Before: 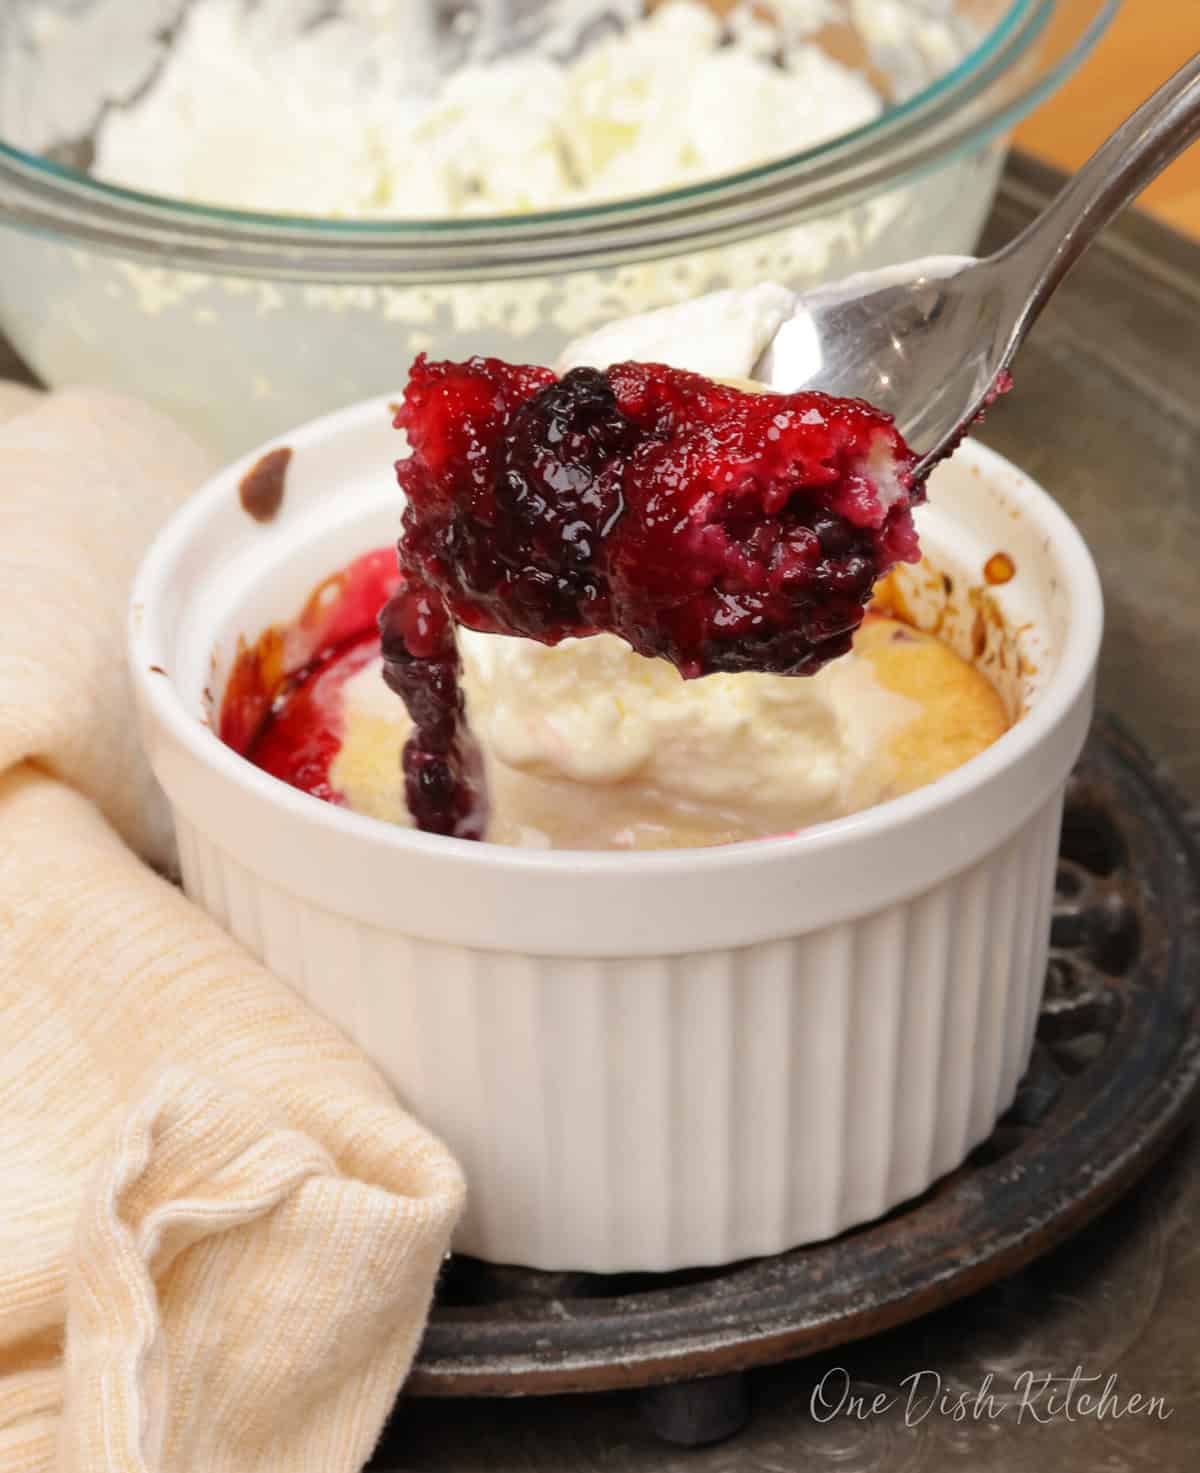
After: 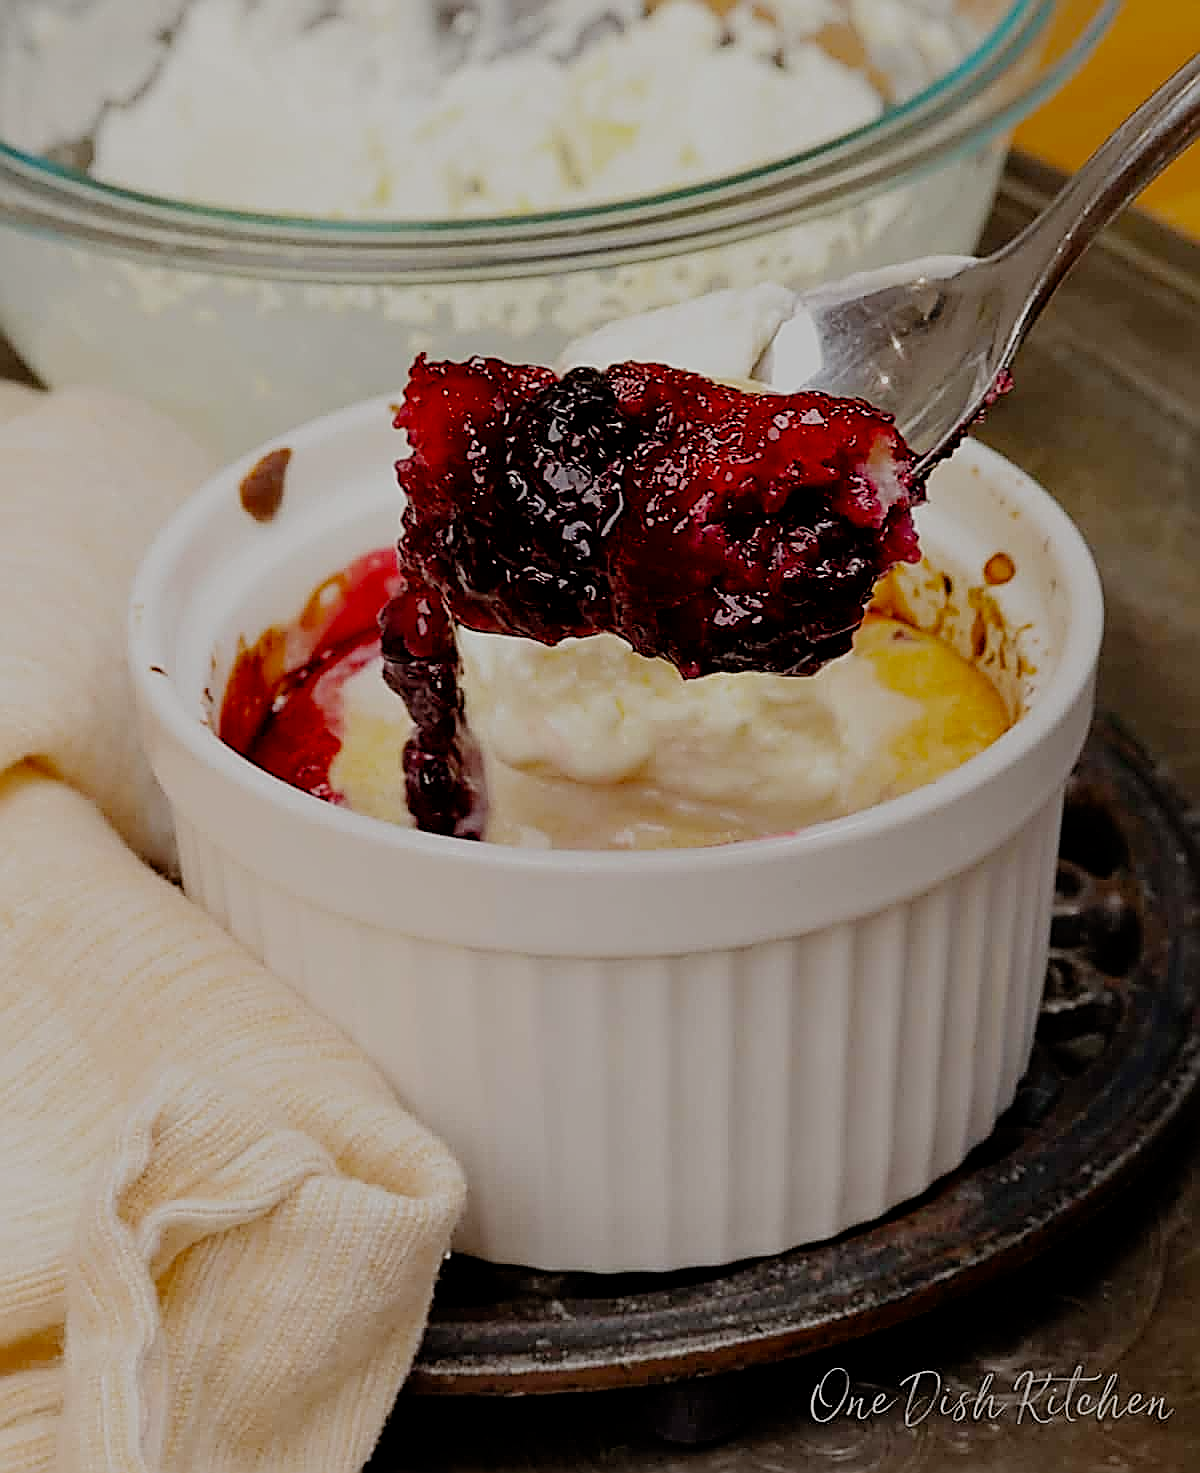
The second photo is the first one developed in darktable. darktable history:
sharpen: amount 1.861
shadows and highlights: shadows 0, highlights 40
filmic rgb: middle gray luminance 30%, black relative exposure -9 EV, white relative exposure 7 EV, threshold 6 EV, target black luminance 0%, hardness 2.94, latitude 2.04%, contrast 0.963, highlights saturation mix 5%, shadows ↔ highlights balance 12.16%, add noise in highlights 0, preserve chrominance no, color science v3 (2019), use custom middle-gray values true, iterations of high-quality reconstruction 0, contrast in highlights soft, enable highlight reconstruction true
bloom: size 15%, threshold 97%, strength 7%
color balance rgb: linear chroma grading › global chroma 10%, perceptual saturation grading › global saturation 5%, perceptual brilliance grading › global brilliance 4%, global vibrance 7%, saturation formula JzAzBz (2021)
